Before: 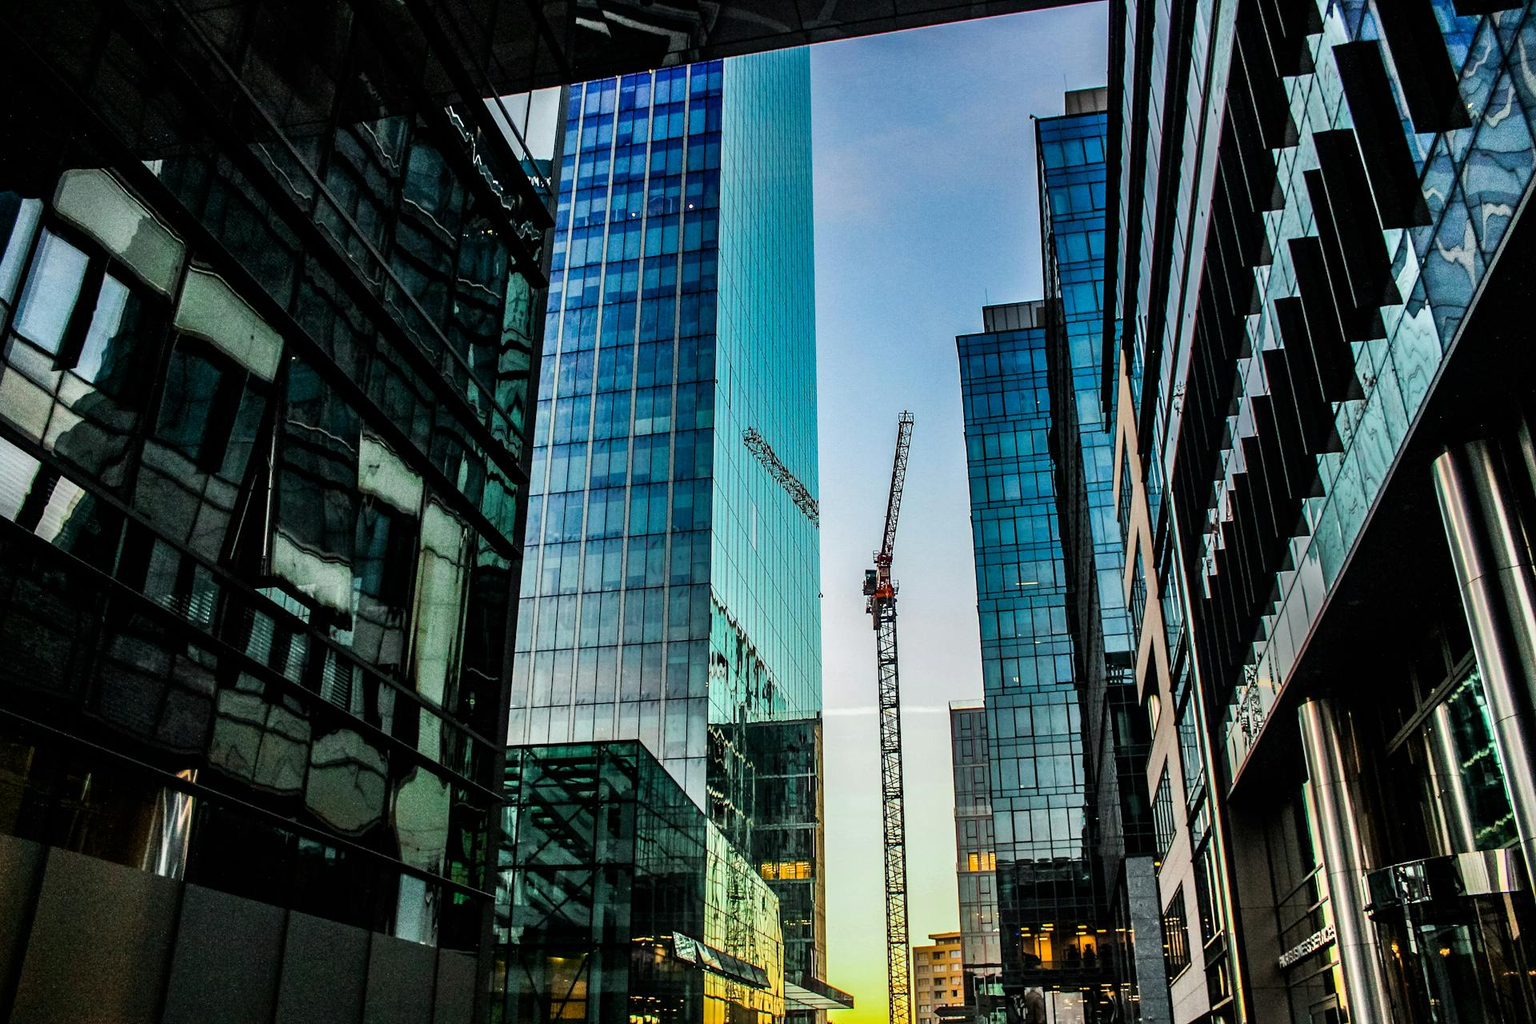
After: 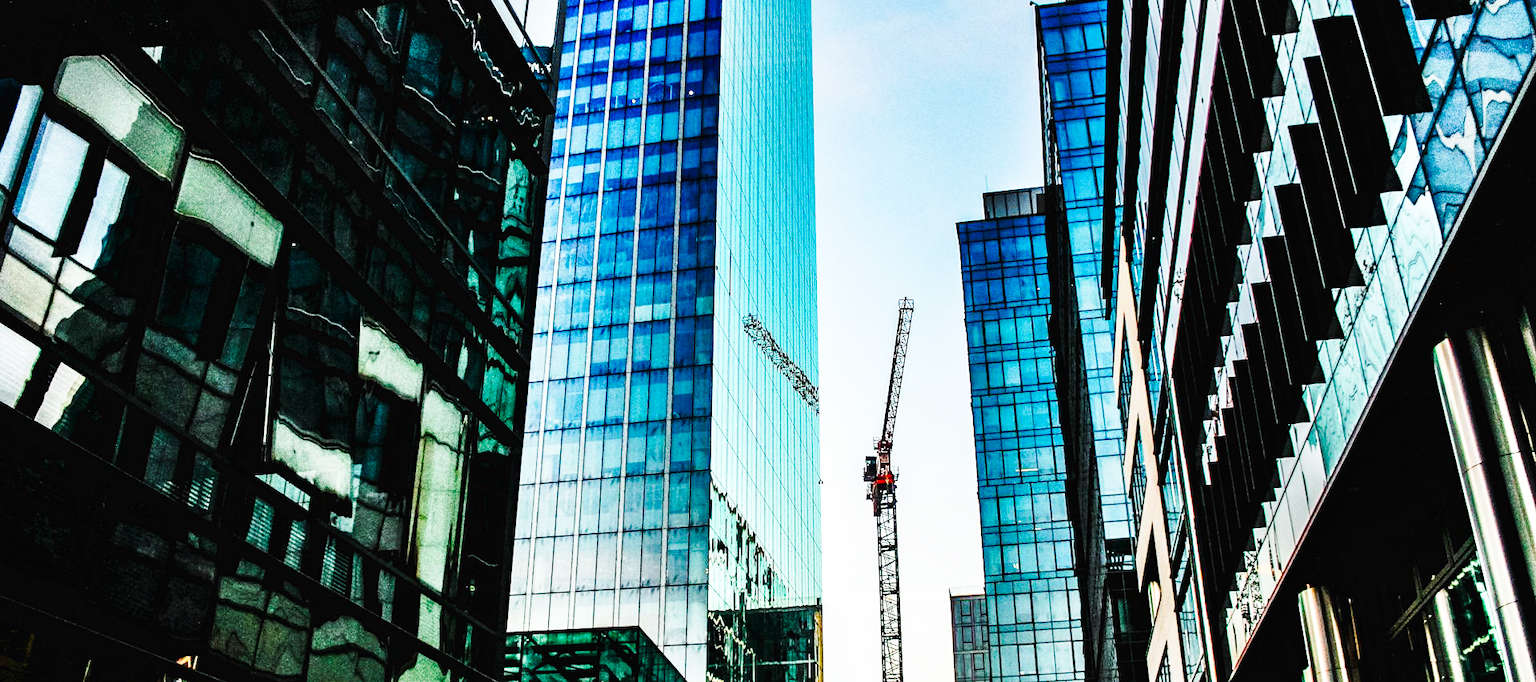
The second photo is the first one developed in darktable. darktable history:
crop: top 11.166%, bottom 22.168%
tone curve: curves: ch0 [(0, 0) (0.003, 0.003) (0.011, 0.011) (0.025, 0.022) (0.044, 0.039) (0.069, 0.055) (0.1, 0.074) (0.136, 0.101) (0.177, 0.134) (0.224, 0.171) (0.277, 0.216) (0.335, 0.277) (0.399, 0.345) (0.468, 0.427) (0.543, 0.526) (0.623, 0.636) (0.709, 0.731) (0.801, 0.822) (0.898, 0.917) (1, 1)], preserve colors none
base curve: curves: ch0 [(0, 0.003) (0.001, 0.002) (0.006, 0.004) (0.02, 0.022) (0.048, 0.086) (0.094, 0.234) (0.162, 0.431) (0.258, 0.629) (0.385, 0.8) (0.548, 0.918) (0.751, 0.988) (1, 1)], preserve colors none
